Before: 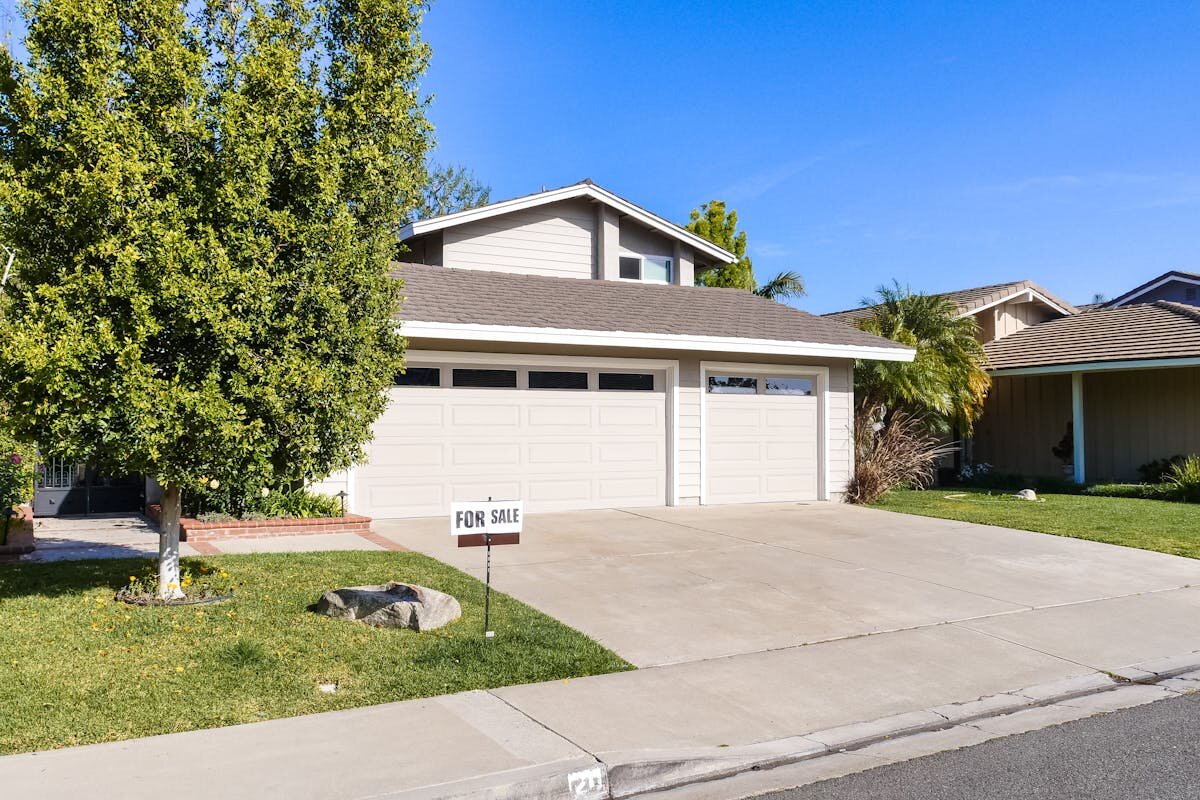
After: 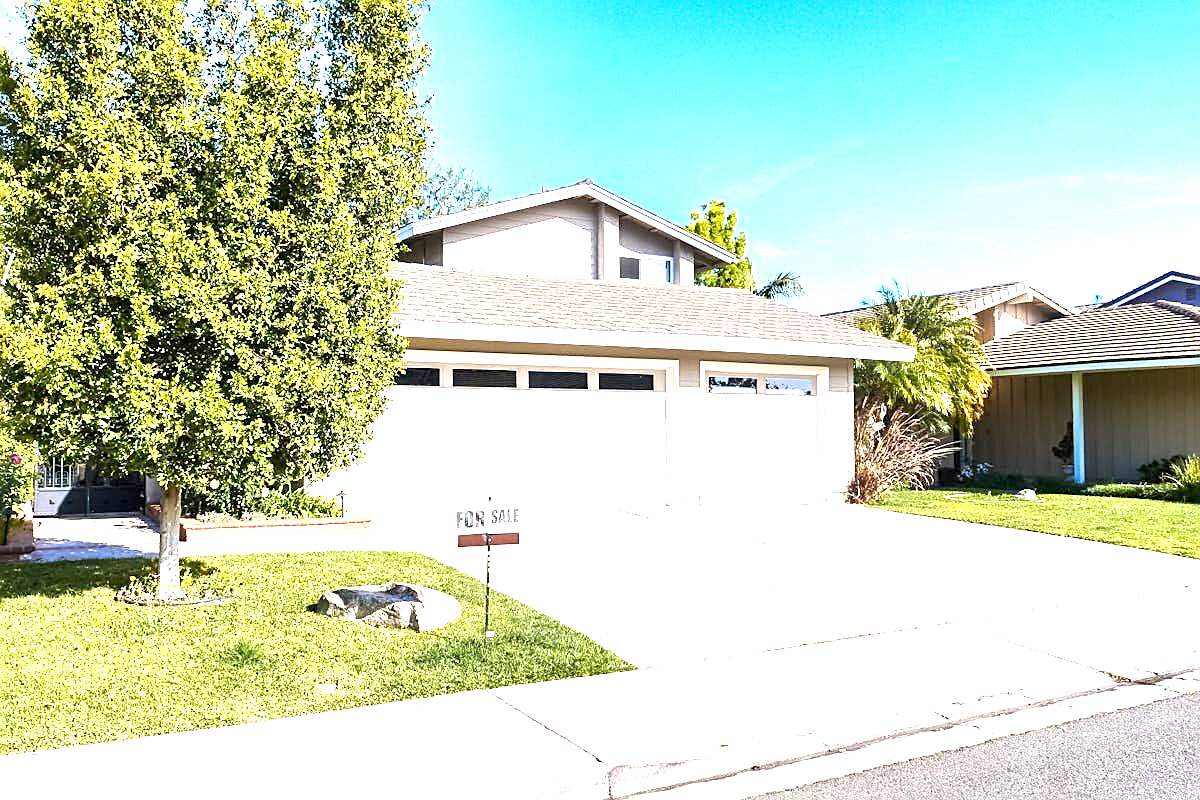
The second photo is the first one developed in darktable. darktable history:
exposure: black level correction 0.001, exposure 1.84 EV, compensate highlight preservation false
sharpen: on, module defaults
